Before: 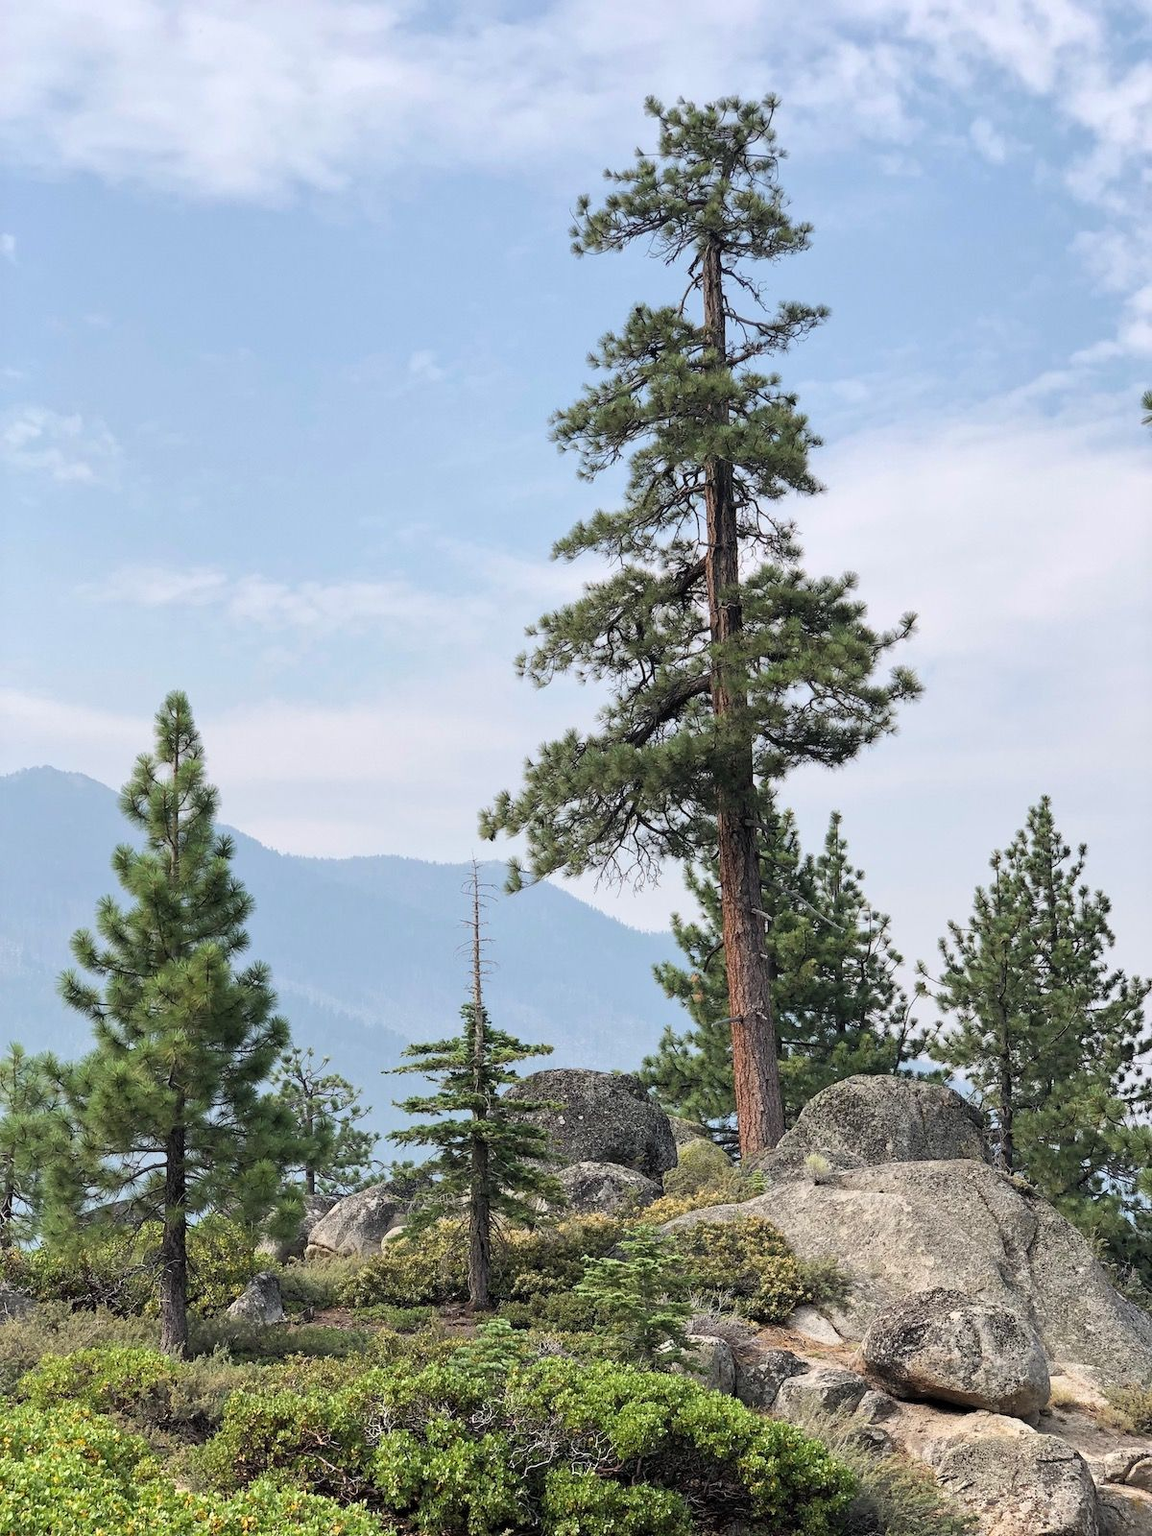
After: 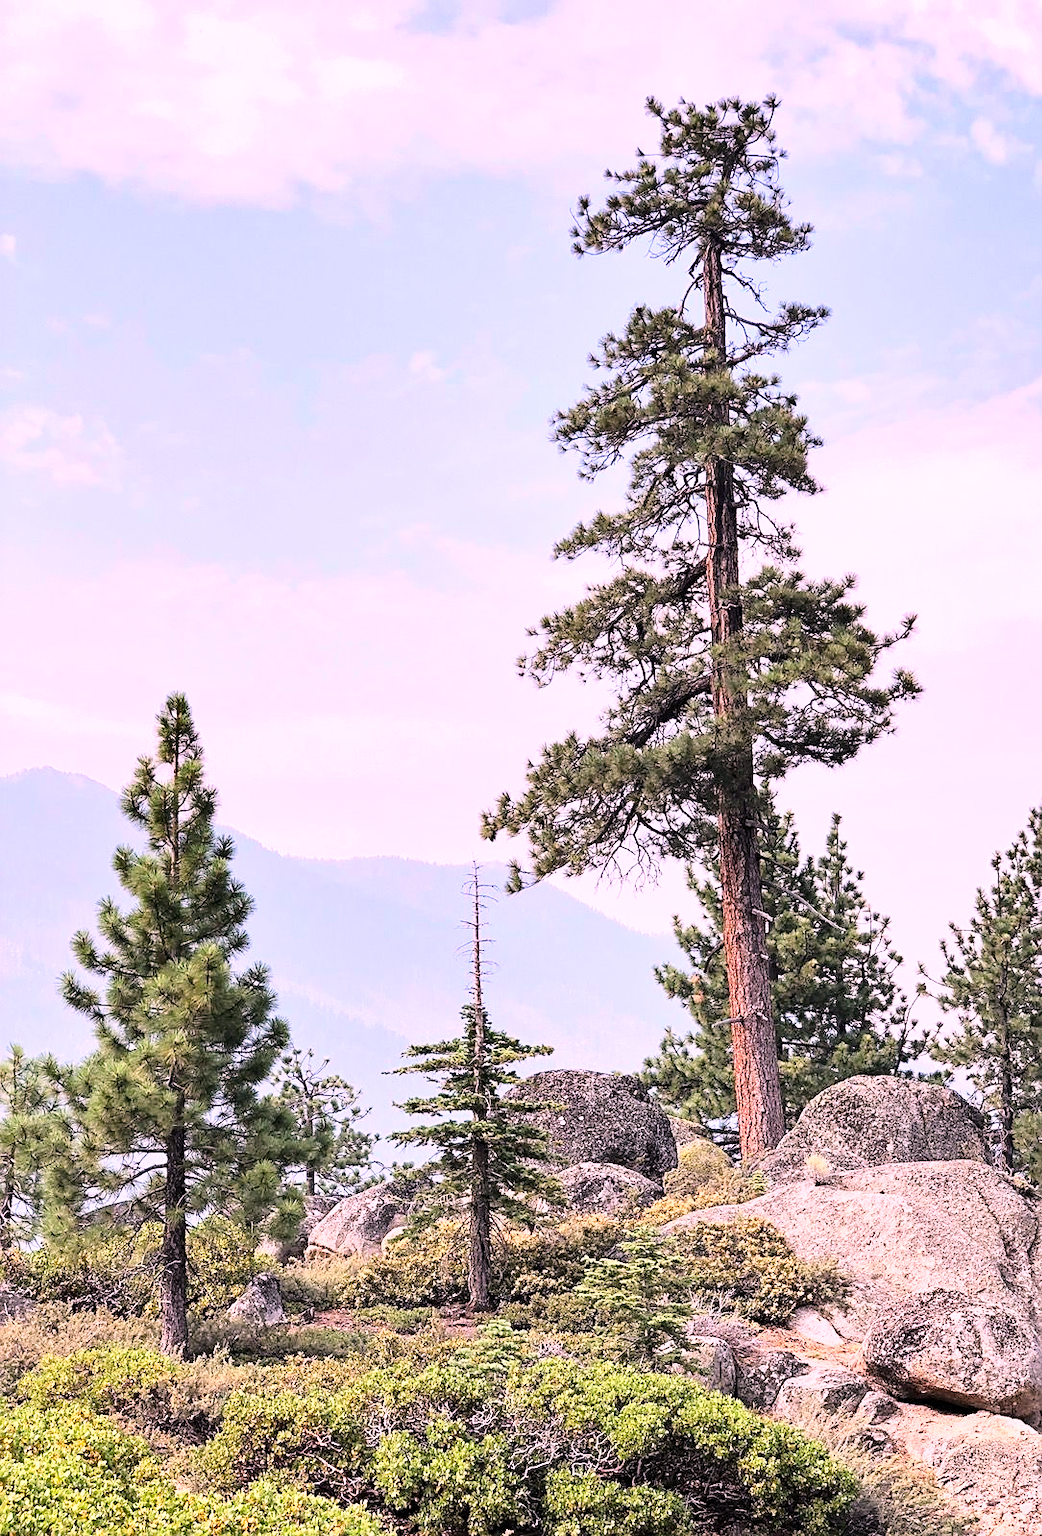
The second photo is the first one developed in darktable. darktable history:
crop: right 9.509%, bottom 0.031%
exposure: compensate highlight preservation false
base curve: curves: ch0 [(0, 0) (0.032, 0.037) (0.105, 0.228) (0.435, 0.76) (0.856, 0.983) (1, 1)]
white balance: red 1.188, blue 1.11
shadows and highlights: low approximation 0.01, soften with gaussian
sharpen: on, module defaults
